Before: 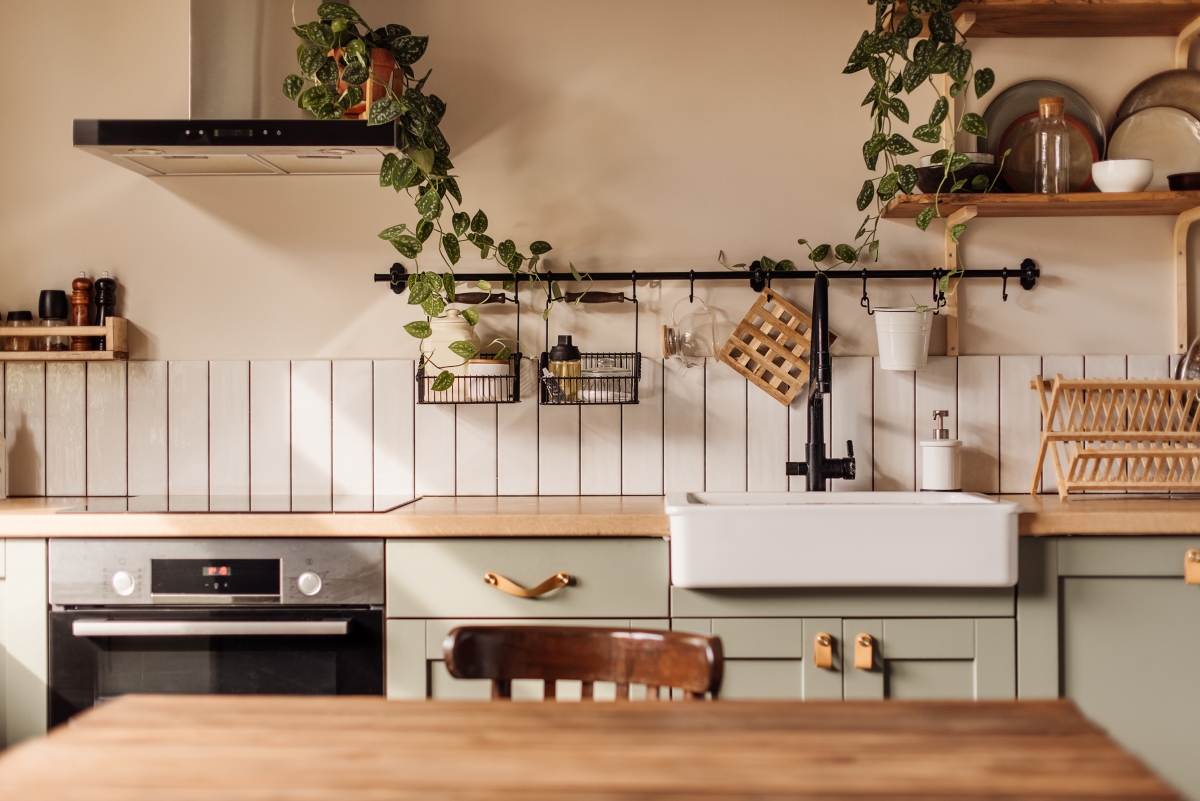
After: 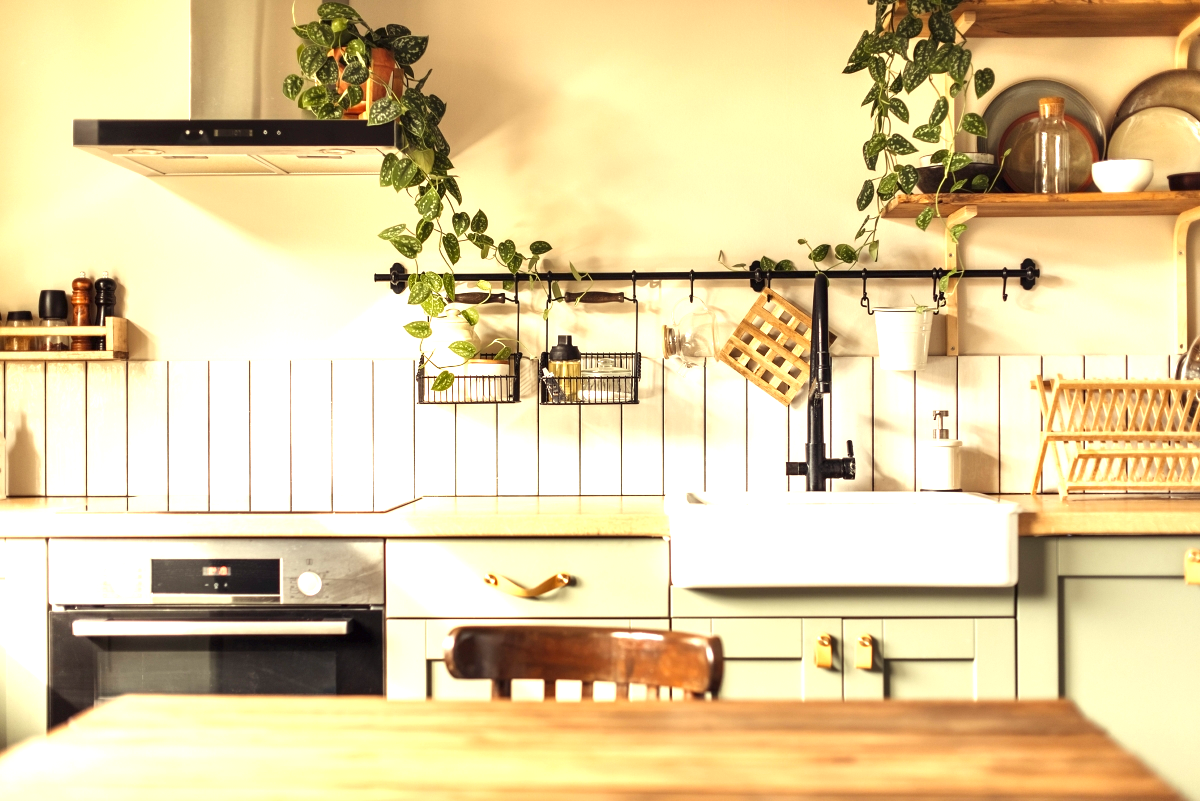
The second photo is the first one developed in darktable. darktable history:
exposure: black level correction 0, exposure 1.438 EV, compensate highlight preservation false
color correction: highlights a* -5.85, highlights b* 10.98
